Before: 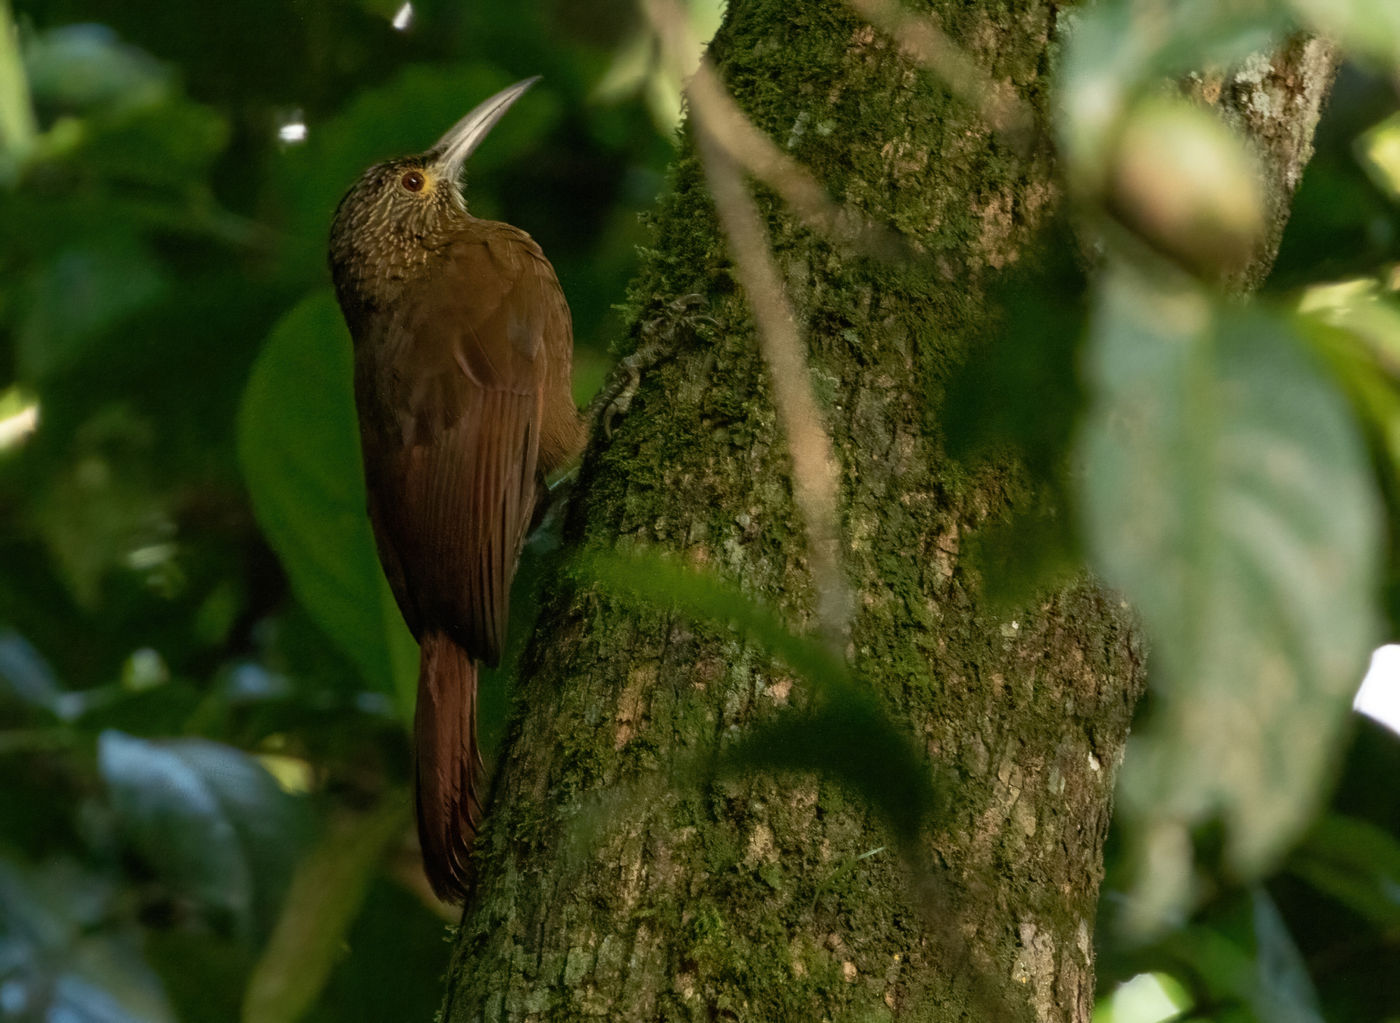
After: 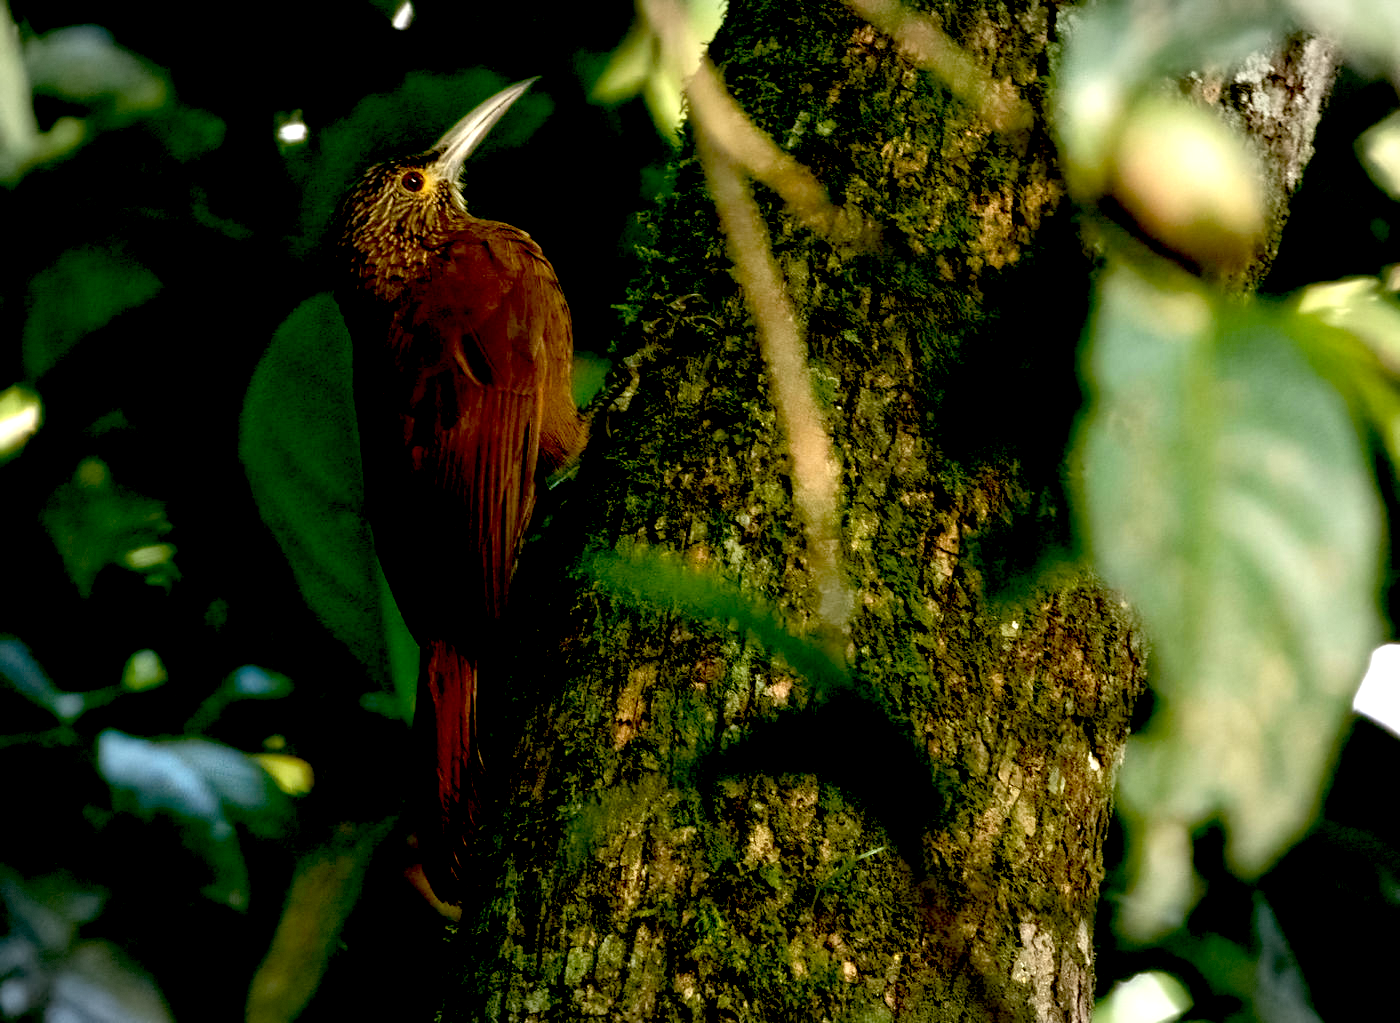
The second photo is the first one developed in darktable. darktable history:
vignetting: brightness -0.195, automatic ratio true, dithering 8-bit output
exposure: black level correction 0.037, exposure 0.905 EV, compensate exposure bias true, compensate highlight preservation false
